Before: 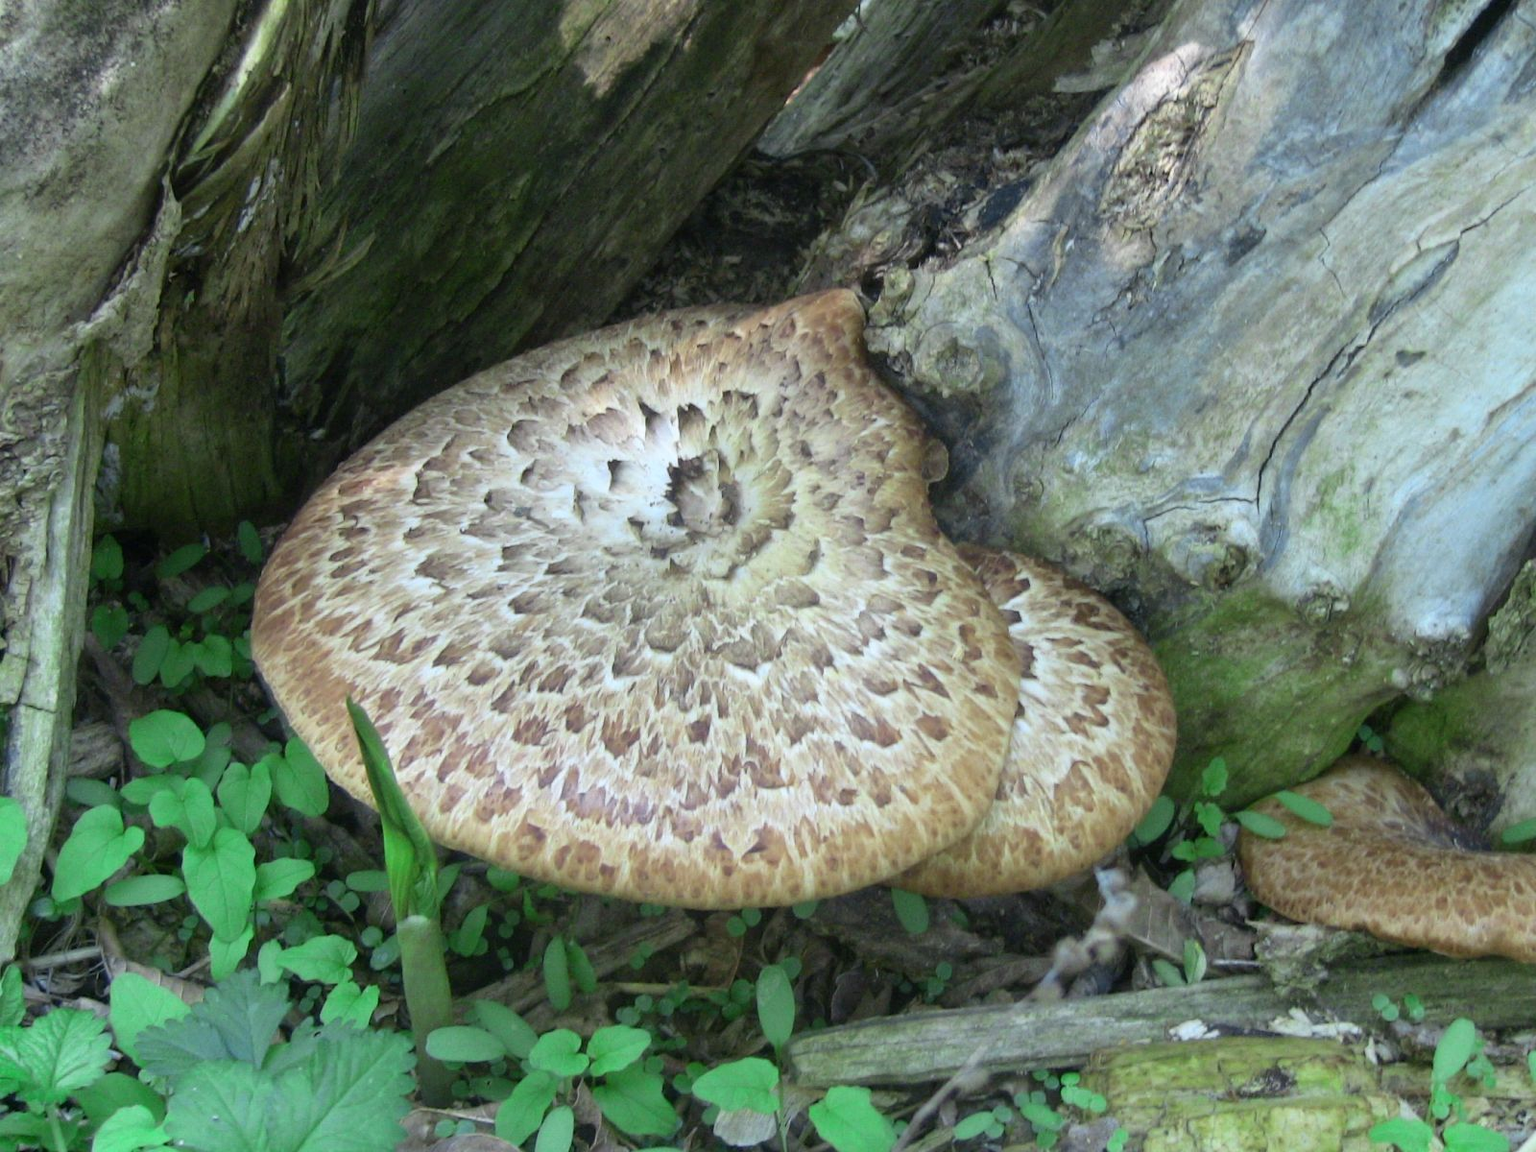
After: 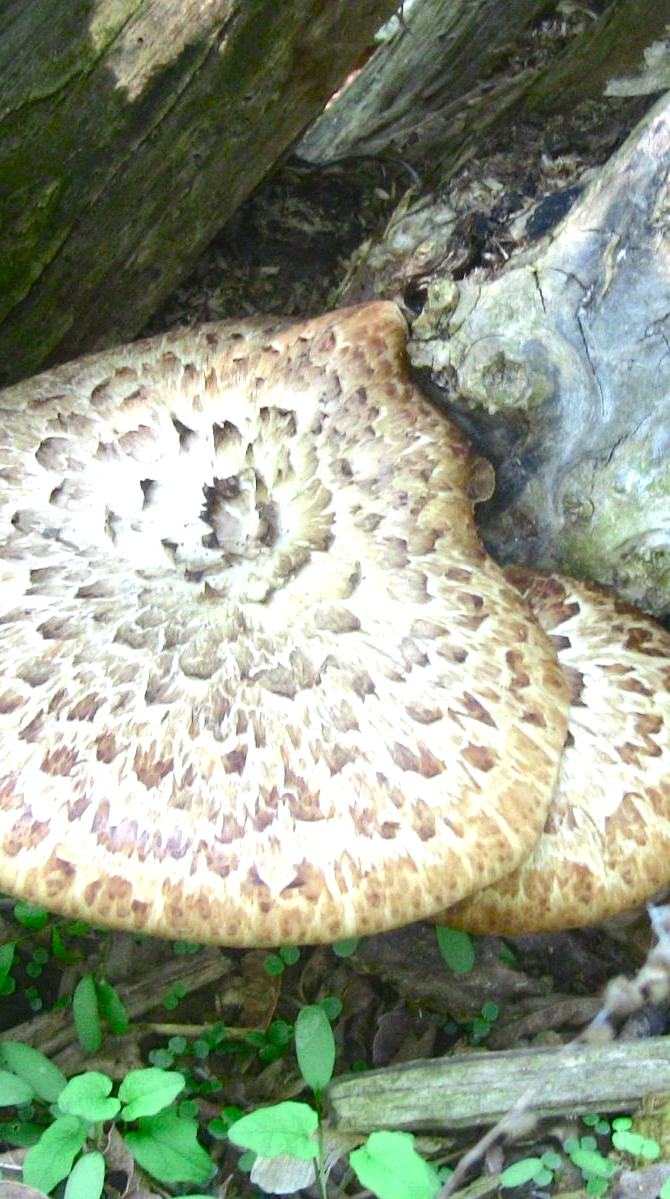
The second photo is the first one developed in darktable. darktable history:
color balance rgb: shadows lift › chroma 2.019%, shadows lift › hue 52.83°, perceptual saturation grading › global saturation 20%, perceptual saturation grading › highlights -50.548%, perceptual saturation grading › shadows 30.471%, perceptual brilliance grading › global brilliance 29.378%, perceptual brilliance grading › highlights 12.626%, perceptual brilliance grading › mid-tones 23.855%, global vibrance 10.658%, saturation formula JzAzBz (2021)
crop: left 30.867%, right 27.222%
exposure: black level correction -0.001, exposure 0.08 EV, compensate exposure bias true, compensate highlight preservation false
